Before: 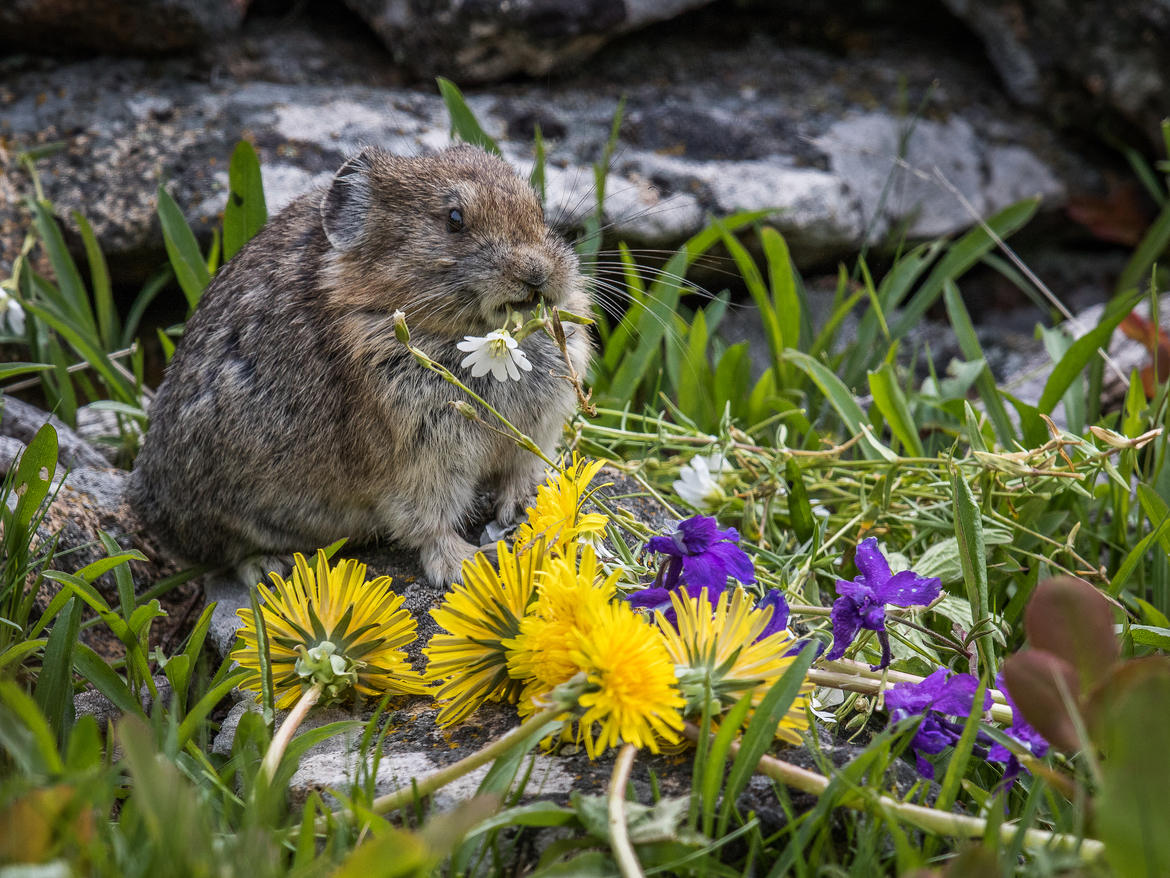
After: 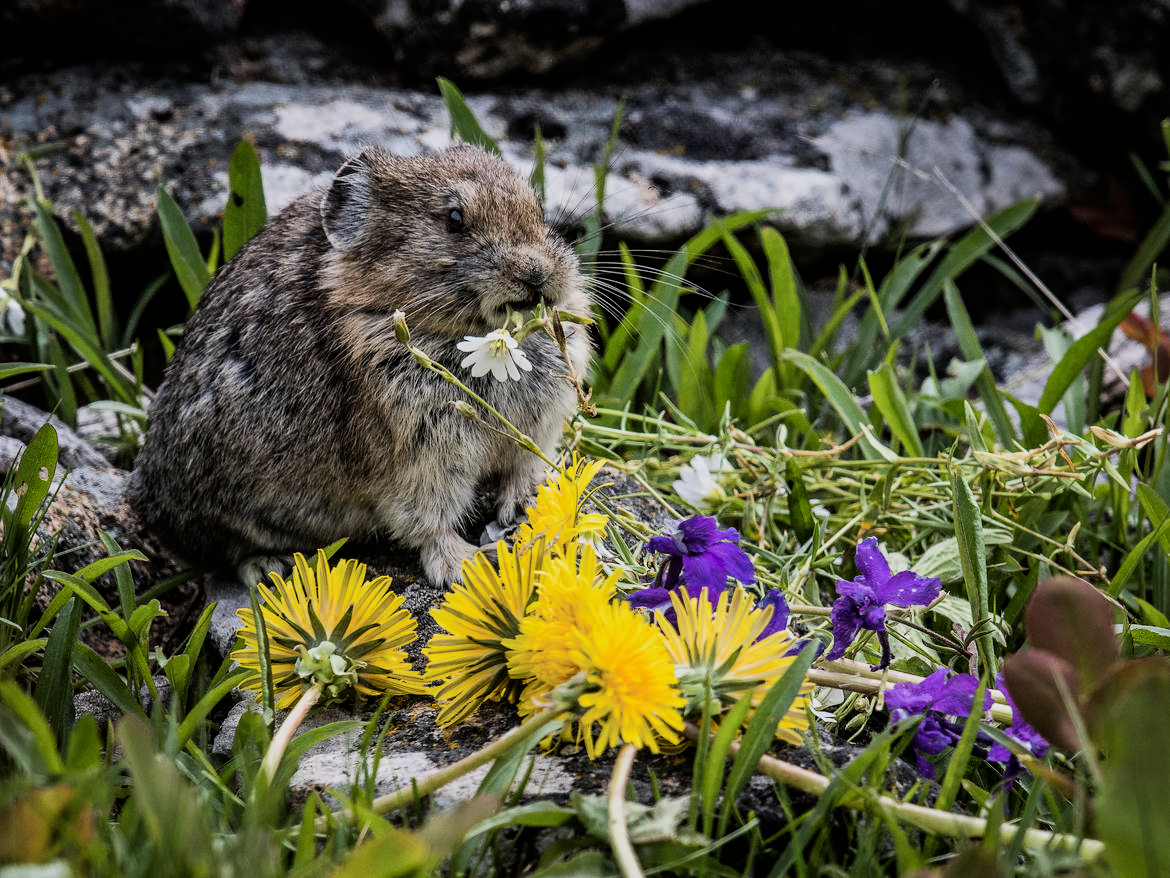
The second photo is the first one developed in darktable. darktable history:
filmic rgb: black relative exposure -7.99 EV, white relative exposure 4.04 EV, hardness 4.12, contrast 1.373
